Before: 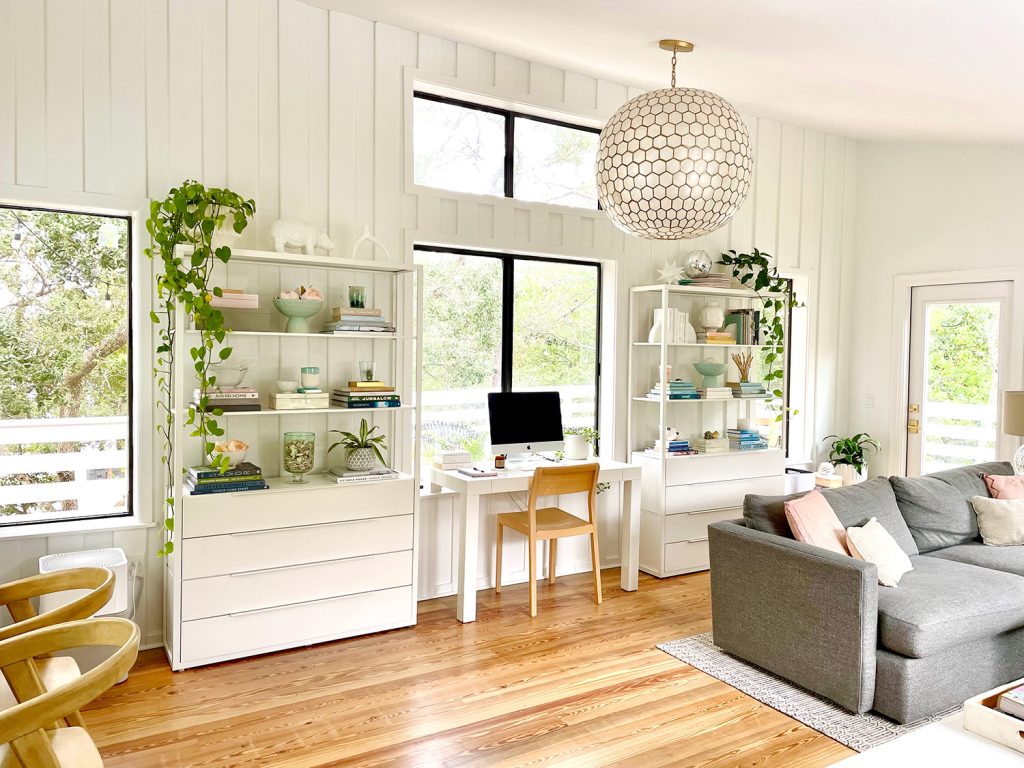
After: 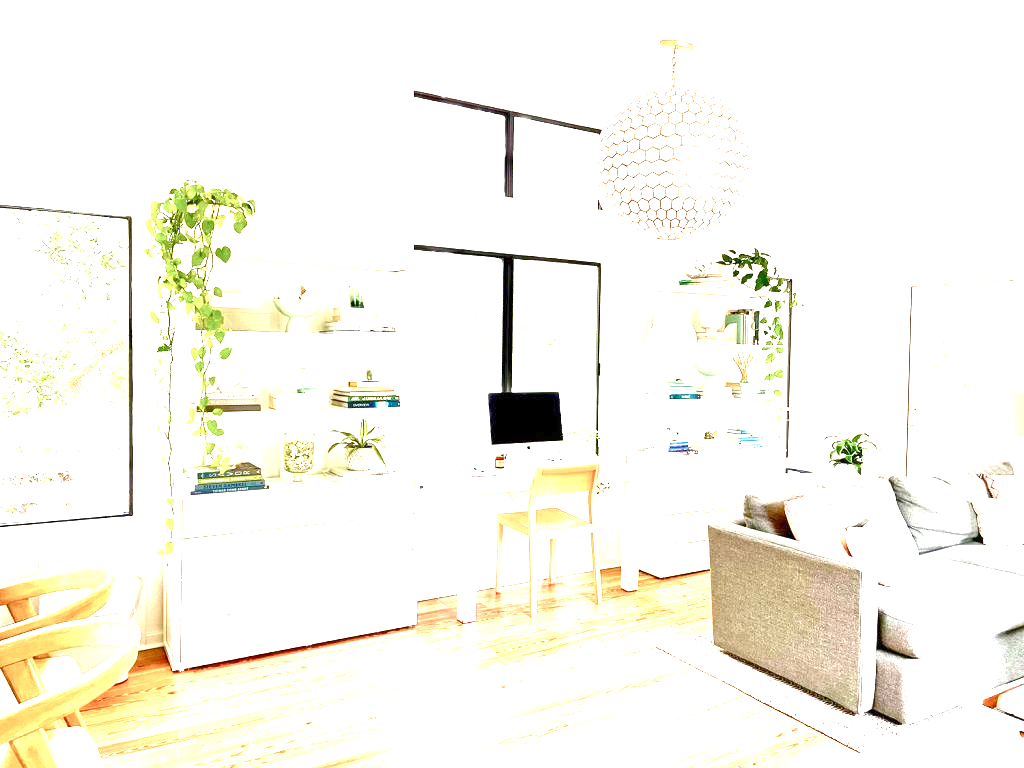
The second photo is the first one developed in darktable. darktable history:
color balance rgb: shadows lift › chroma 0.742%, shadows lift › hue 111.33°, perceptual saturation grading › global saturation 20%, perceptual saturation grading › highlights -49.213%, perceptual saturation grading › shadows 24.028%, global vibrance 20%
exposure: exposure 2.23 EV, compensate highlight preservation false
